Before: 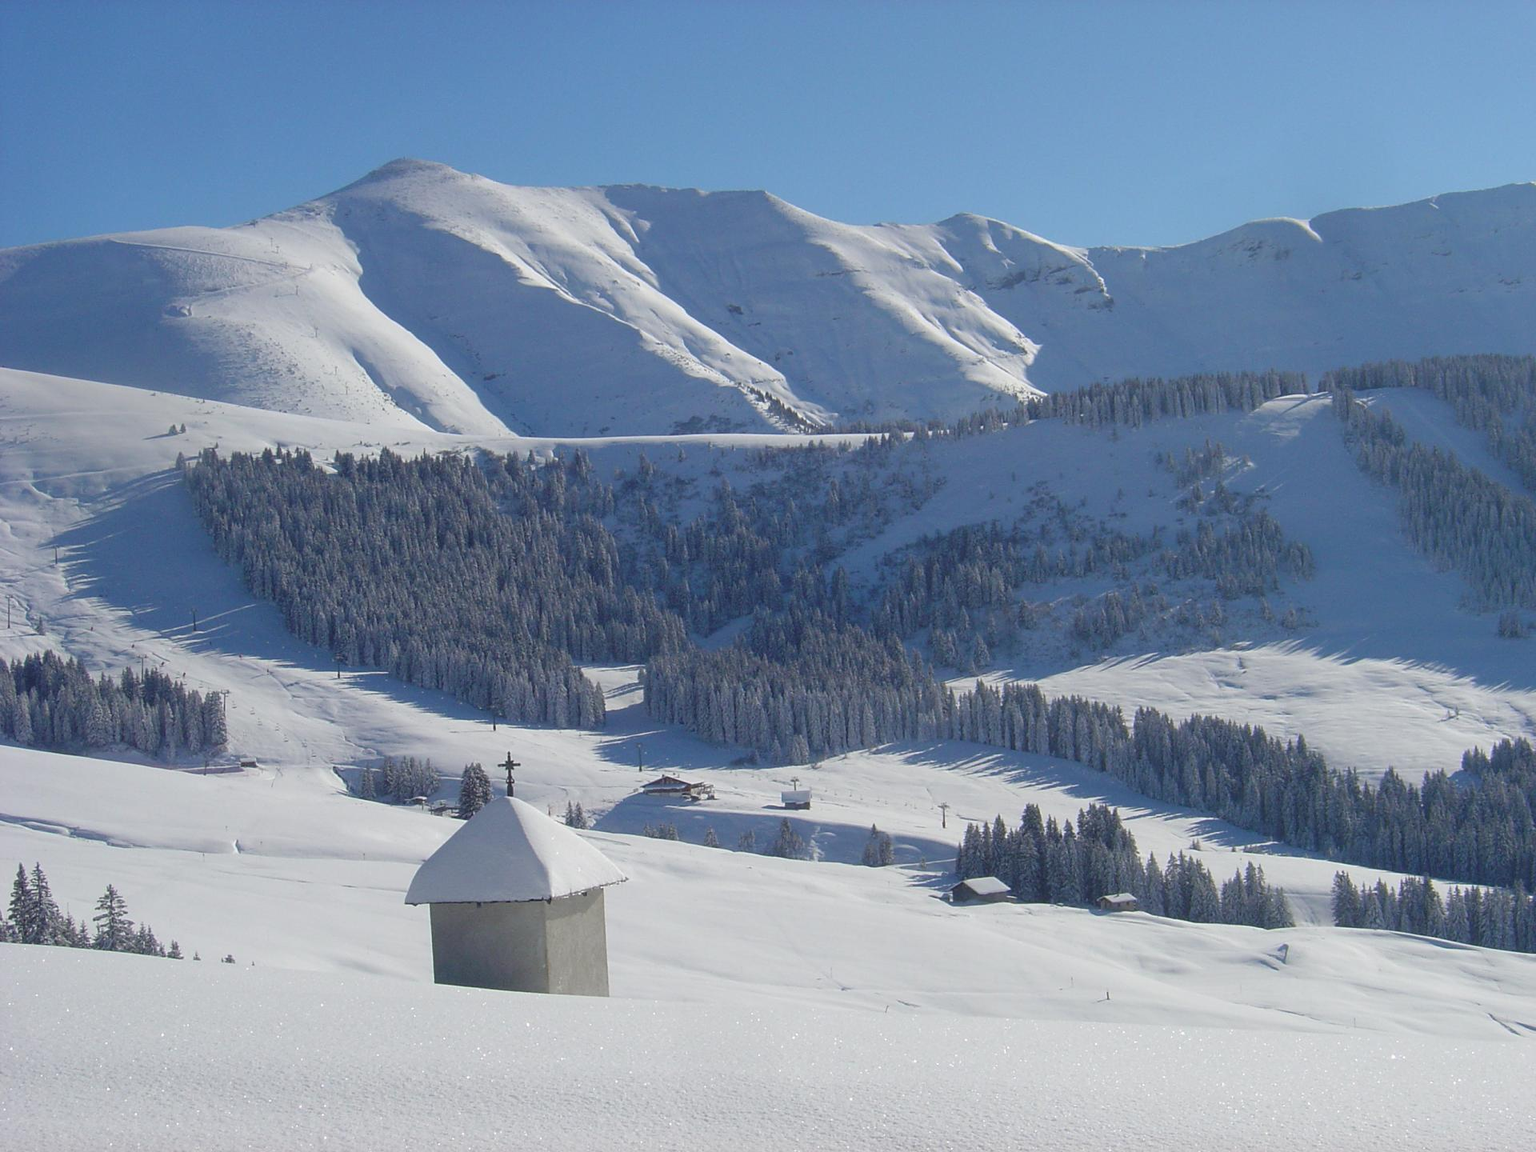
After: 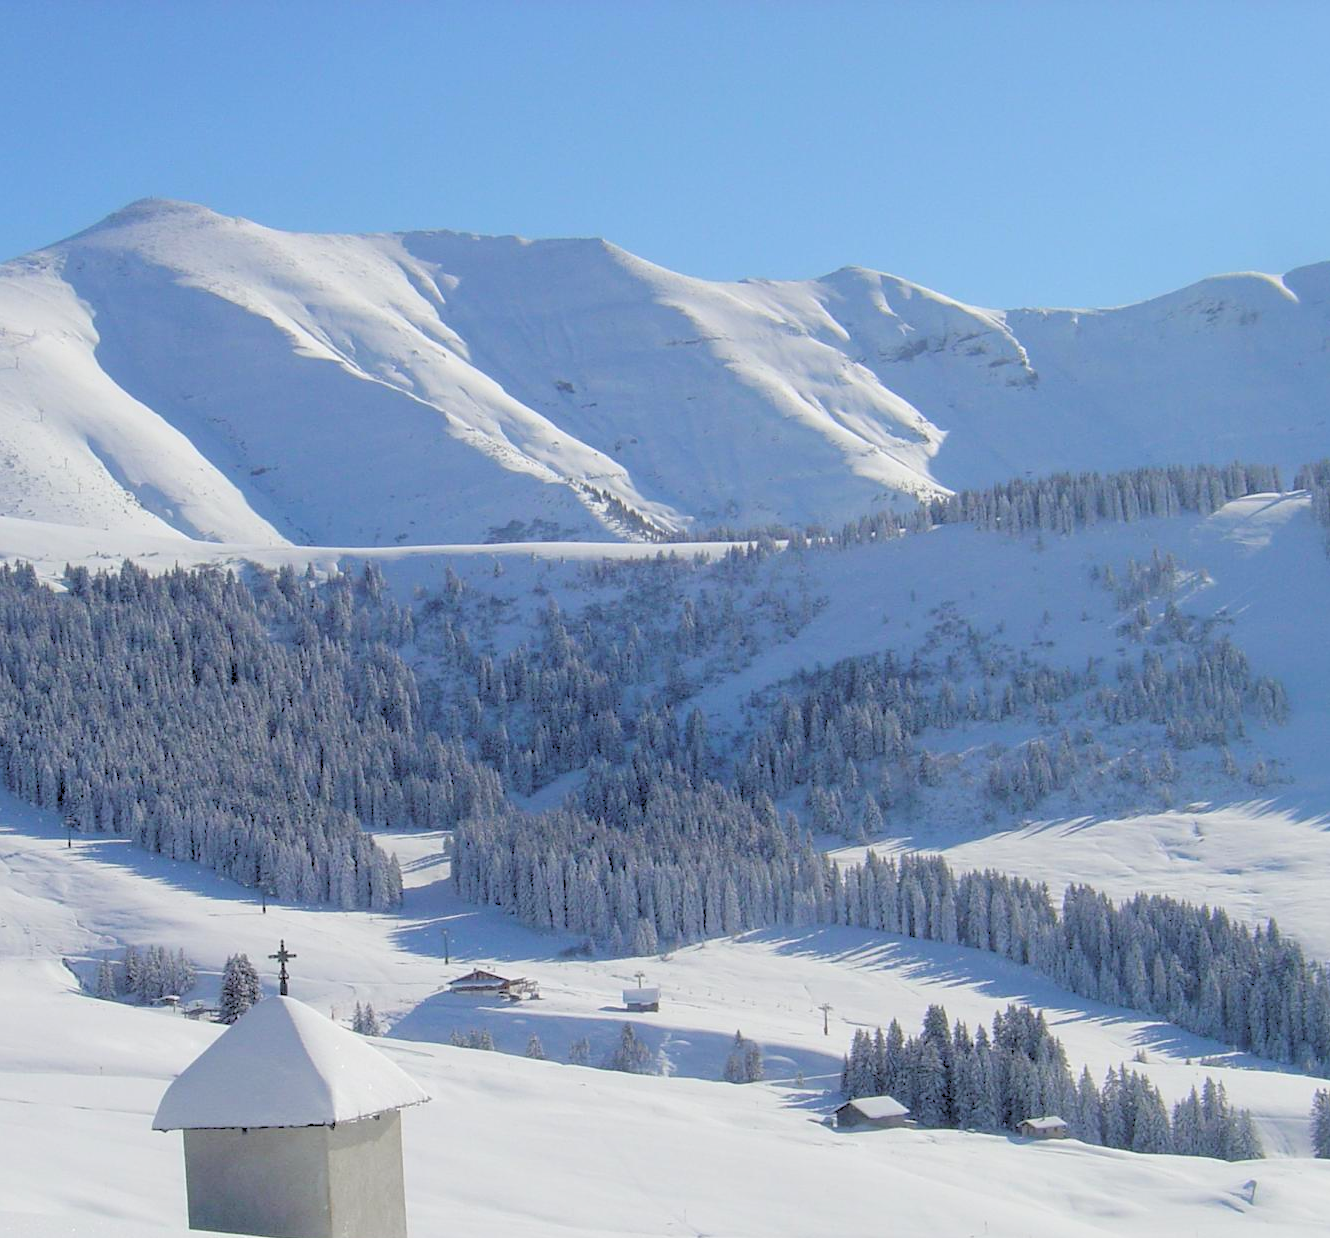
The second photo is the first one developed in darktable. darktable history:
bloom: size 9%, threshold 100%, strength 7%
crop: left 18.479%, right 12.2%, bottom 13.971%
rgb levels: levels [[0.027, 0.429, 0.996], [0, 0.5, 1], [0, 0.5, 1]]
